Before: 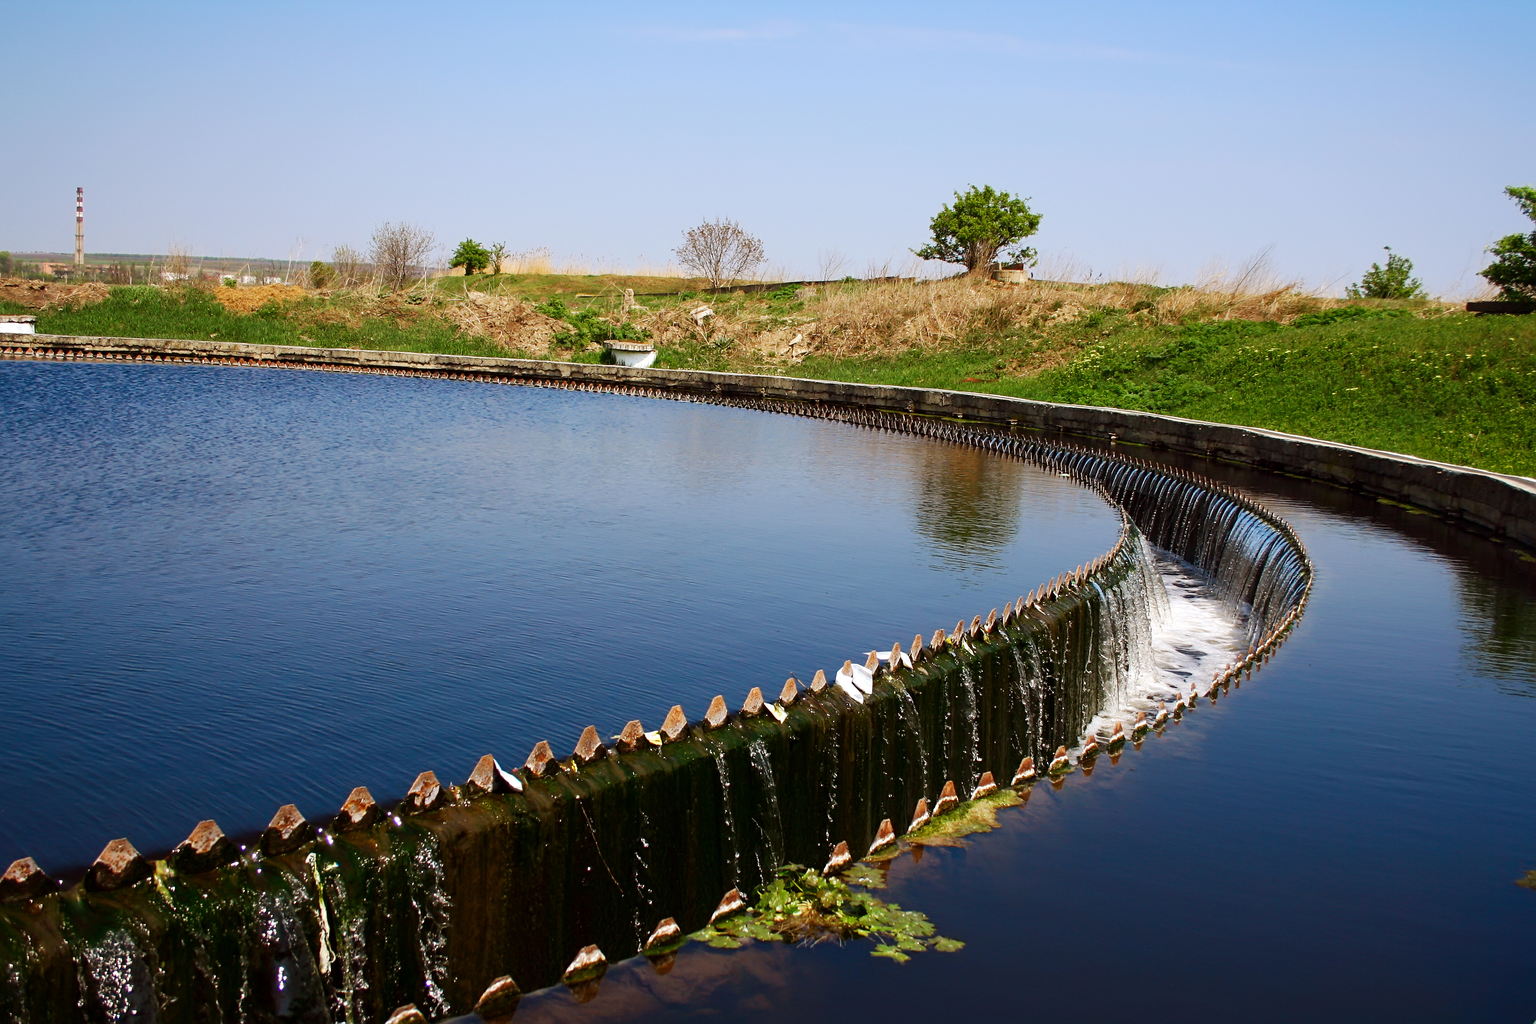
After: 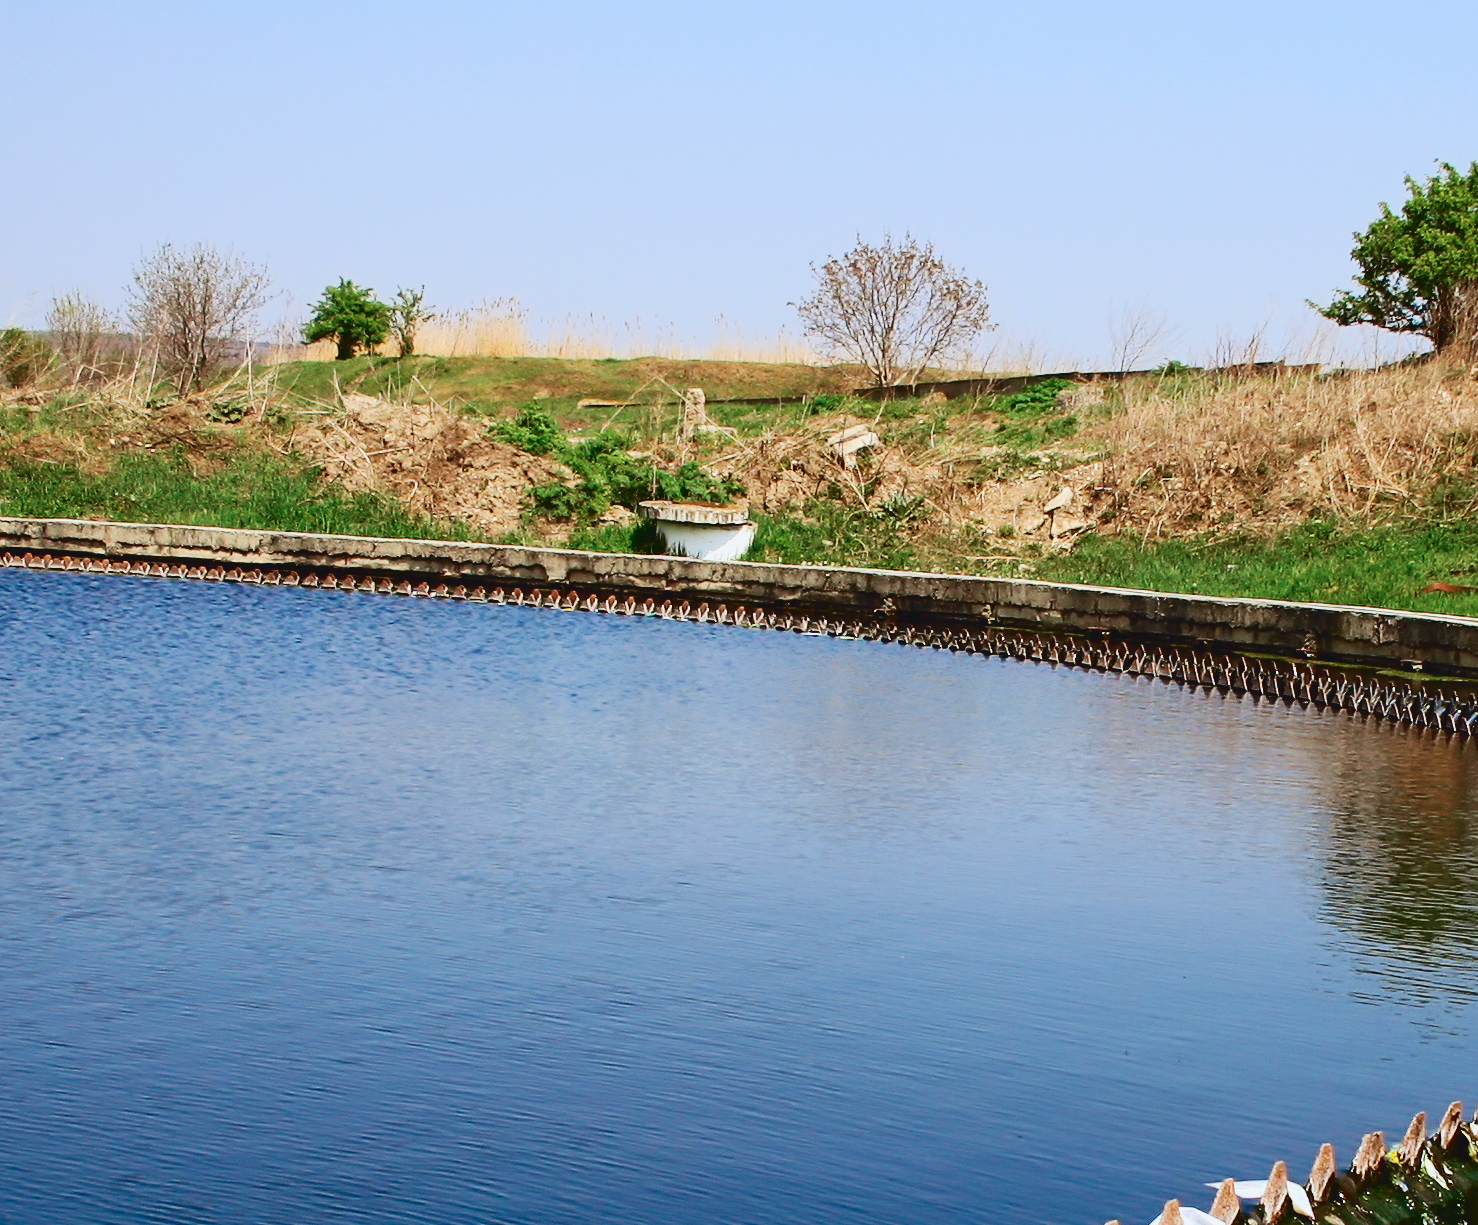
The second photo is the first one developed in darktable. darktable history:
tone curve: curves: ch0 [(0, 0.047) (0.15, 0.127) (0.46, 0.466) (0.751, 0.788) (1, 0.961)]; ch1 [(0, 0) (0.43, 0.408) (0.476, 0.469) (0.505, 0.501) (0.553, 0.557) (0.592, 0.58) (0.631, 0.625) (1, 1)]; ch2 [(0, 0) (0.505, 0.495) (0.55, 0.557) (0.583, 0.573) (1, 1)], color space Lab, independent channels, preserve colors none
crop: left 20.248%, top 10.86%, right 35.675%, bottom 34.321%
